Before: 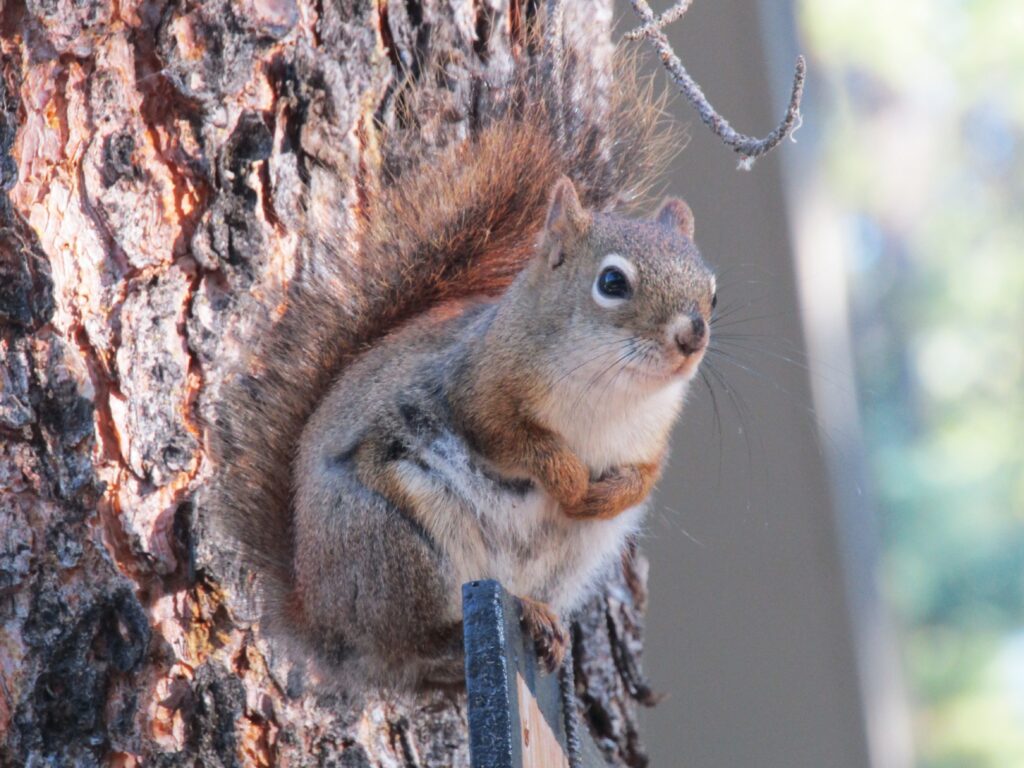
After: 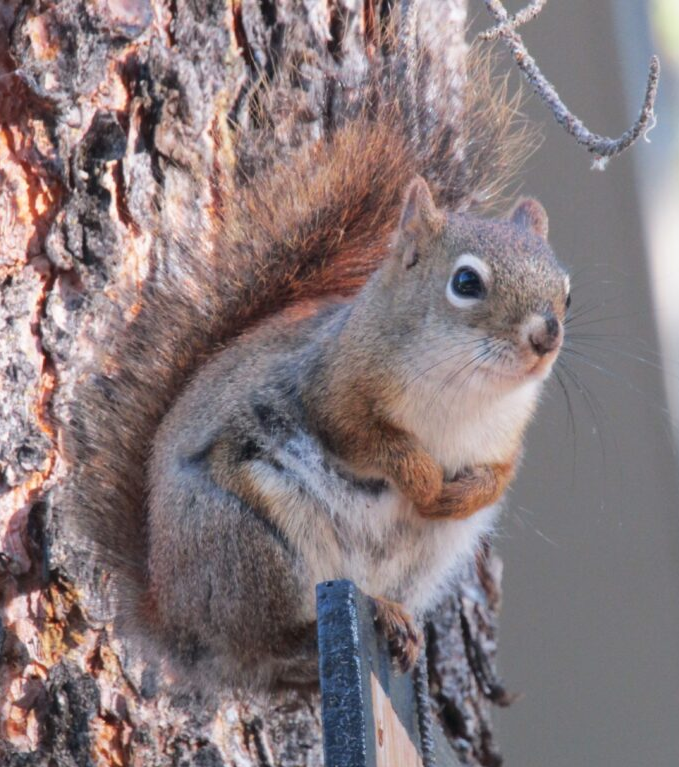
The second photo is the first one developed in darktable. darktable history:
crop and rotate: left 14.292%, right 19.331%
